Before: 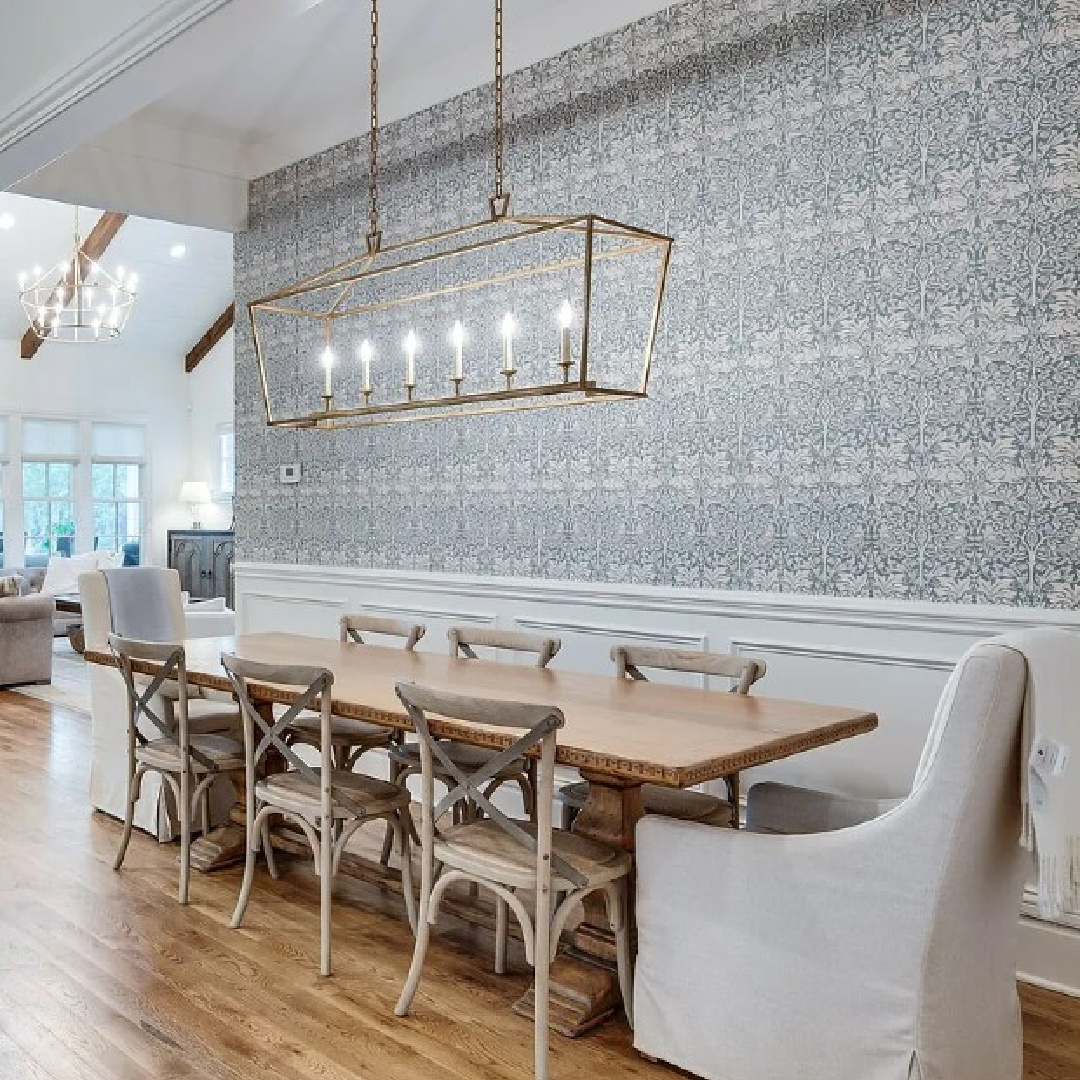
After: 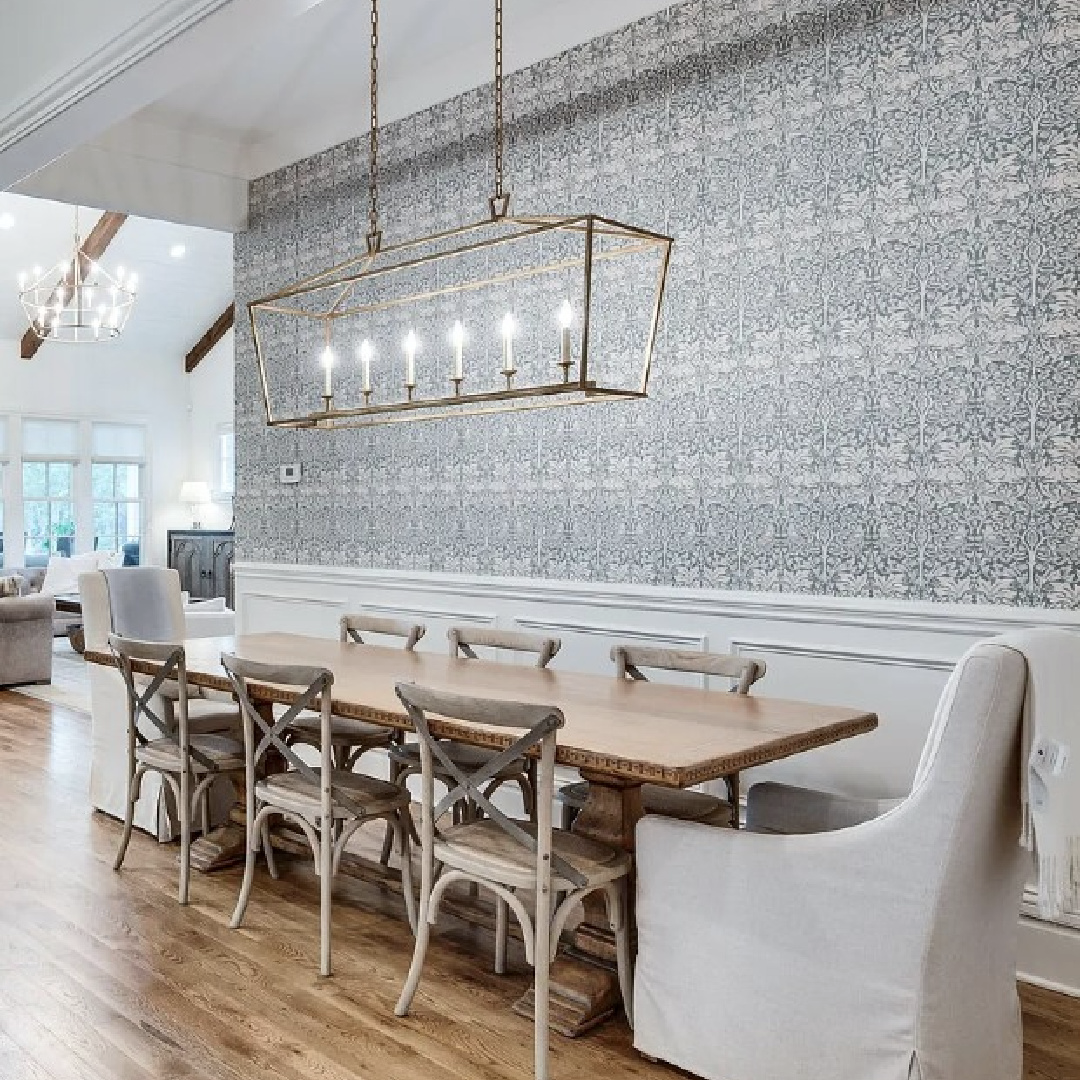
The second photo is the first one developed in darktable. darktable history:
contrast brightness saturation: contrast 0.115, saturation -0.17
